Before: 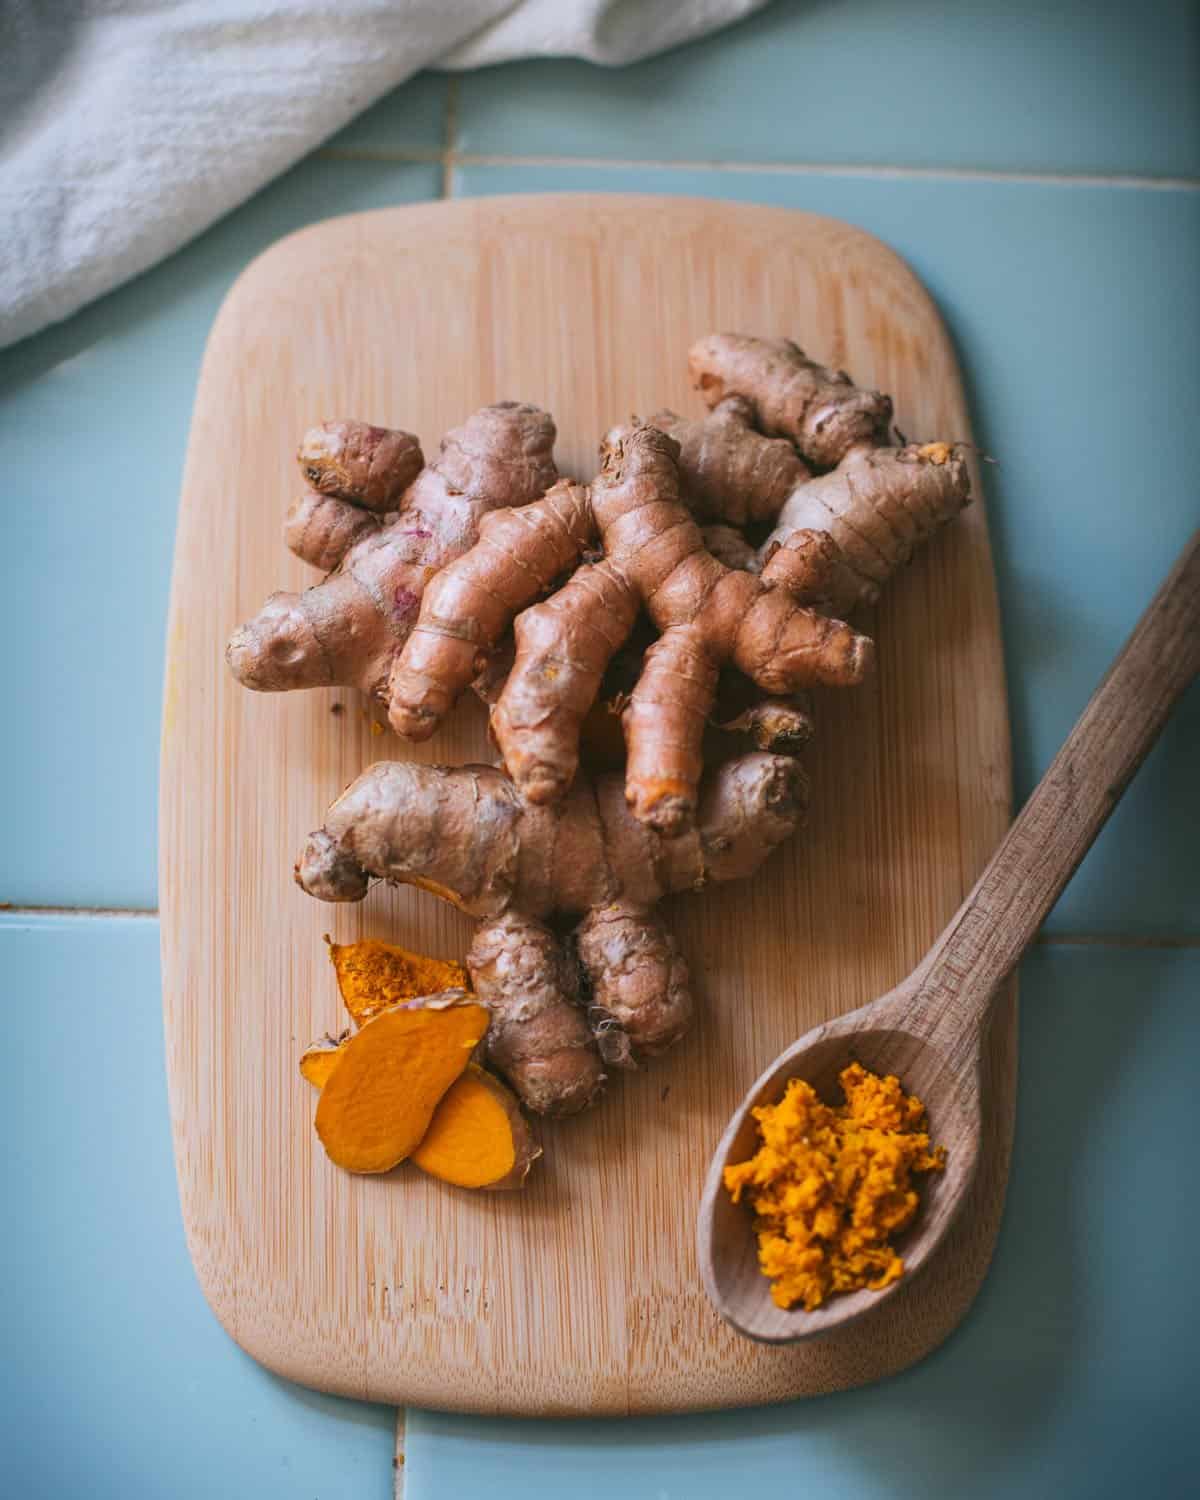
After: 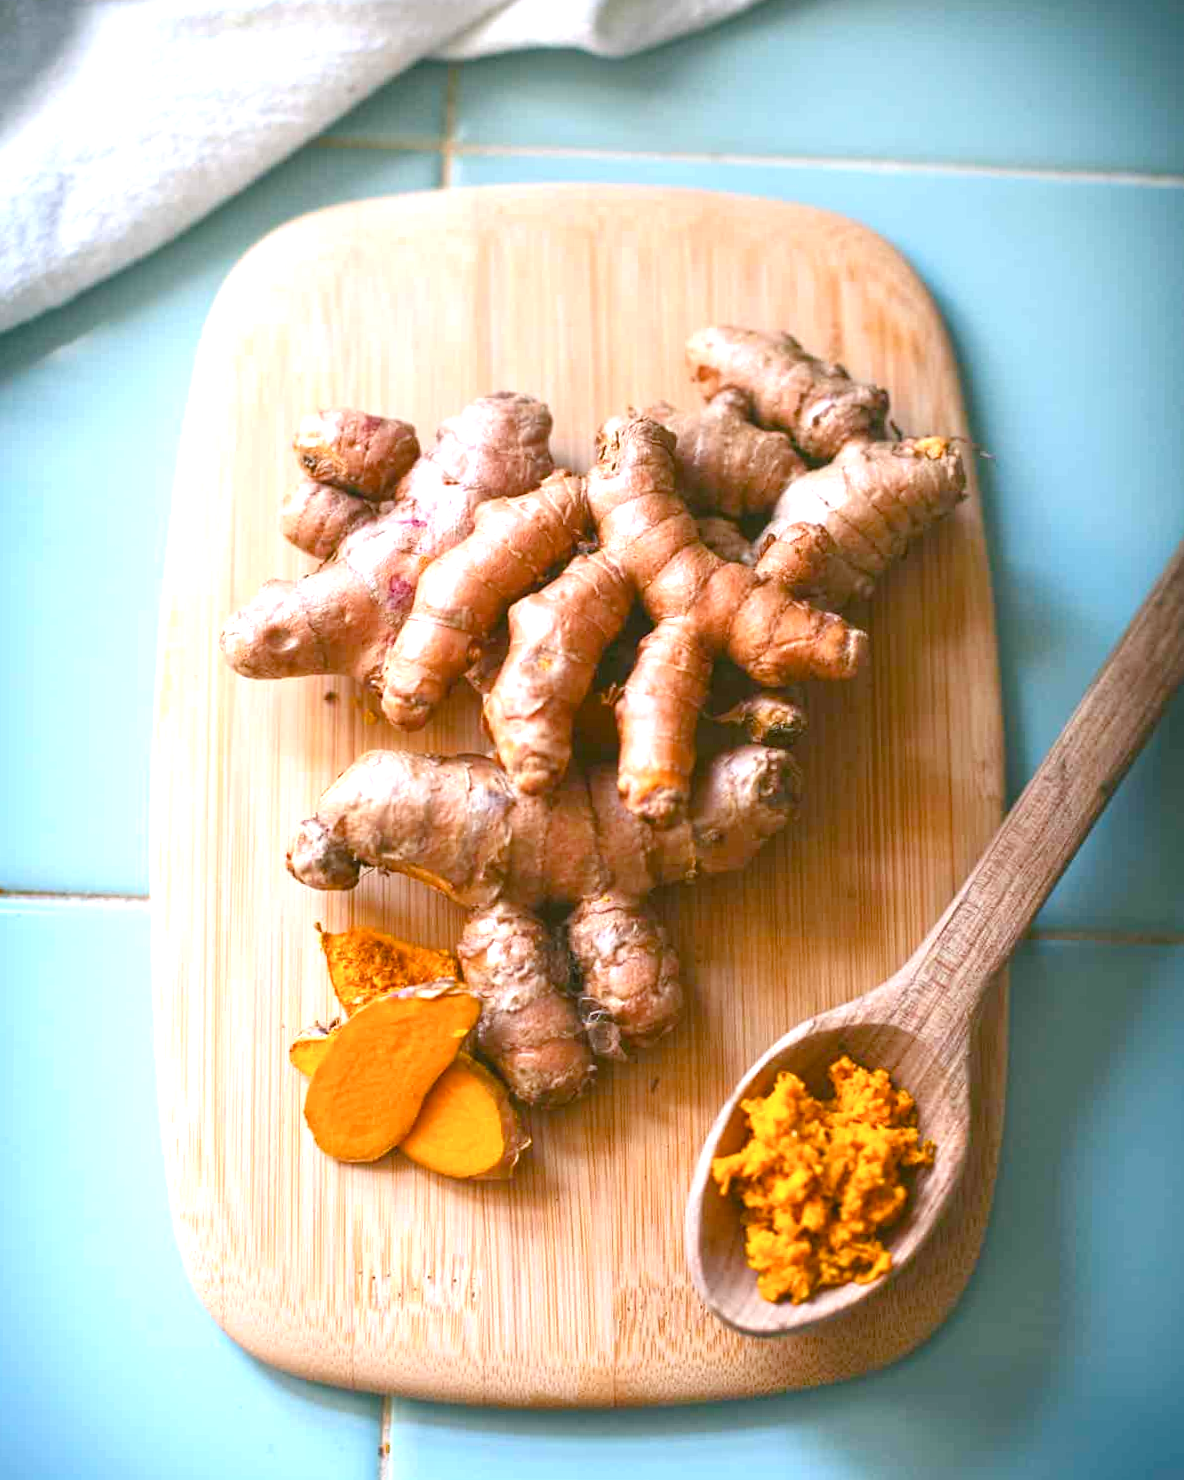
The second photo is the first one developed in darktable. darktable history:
exposure: black level correction 0, exposure 1.2 EV, compensate highlight preservation false
color balance rgb: perceptual saturation grading › global saturation 20%, perceptual saturation grading › highlights -25.566%, perceptual saturation grading › shadows 24.788%, perceptual brilliance grading › global brilliance 1.928%, perceptual brilliance grading › highlights -3.807%, global vibrance 20%
crop and rotate: angle -0.591°
